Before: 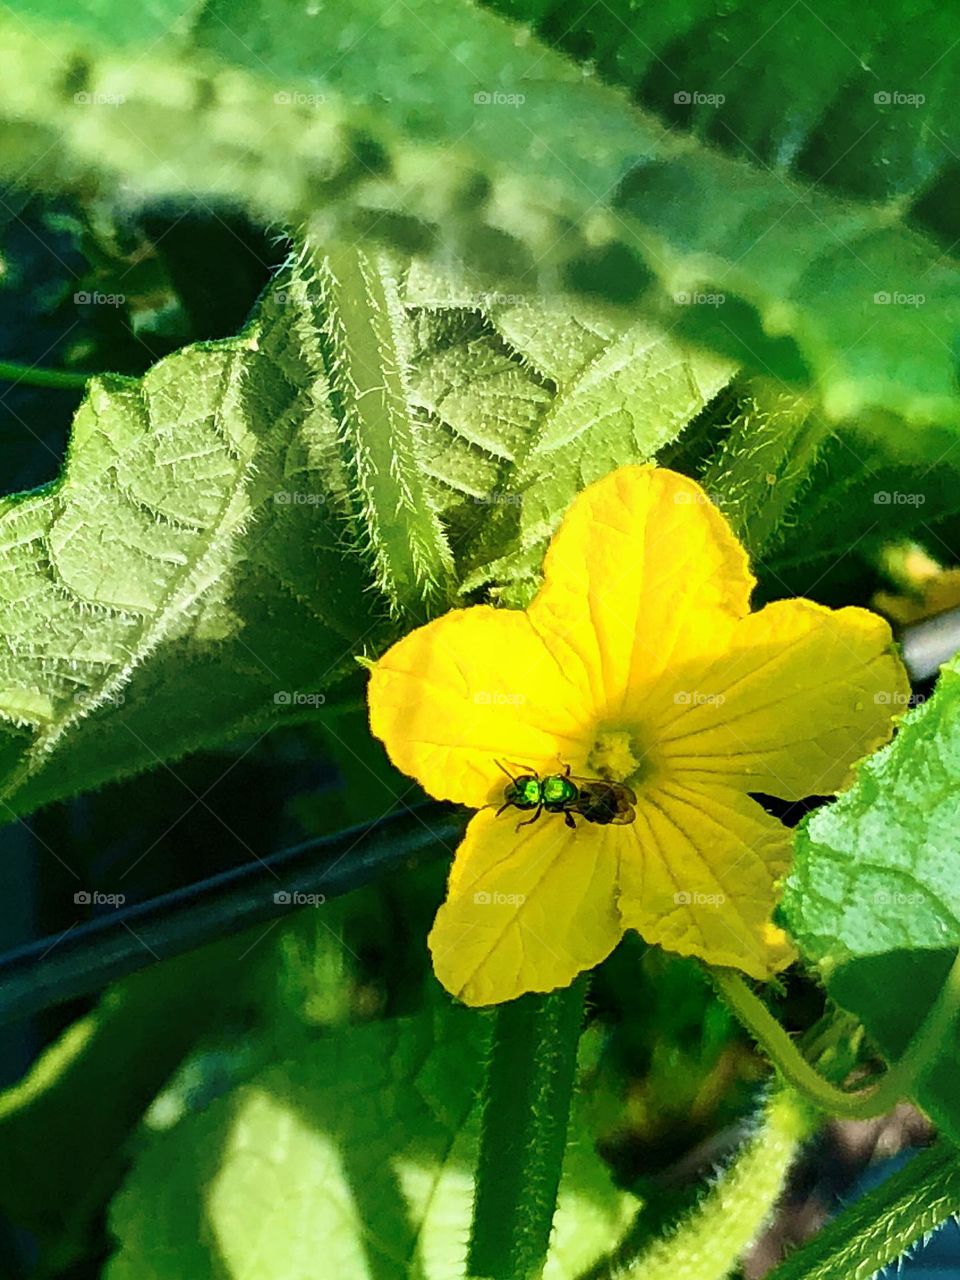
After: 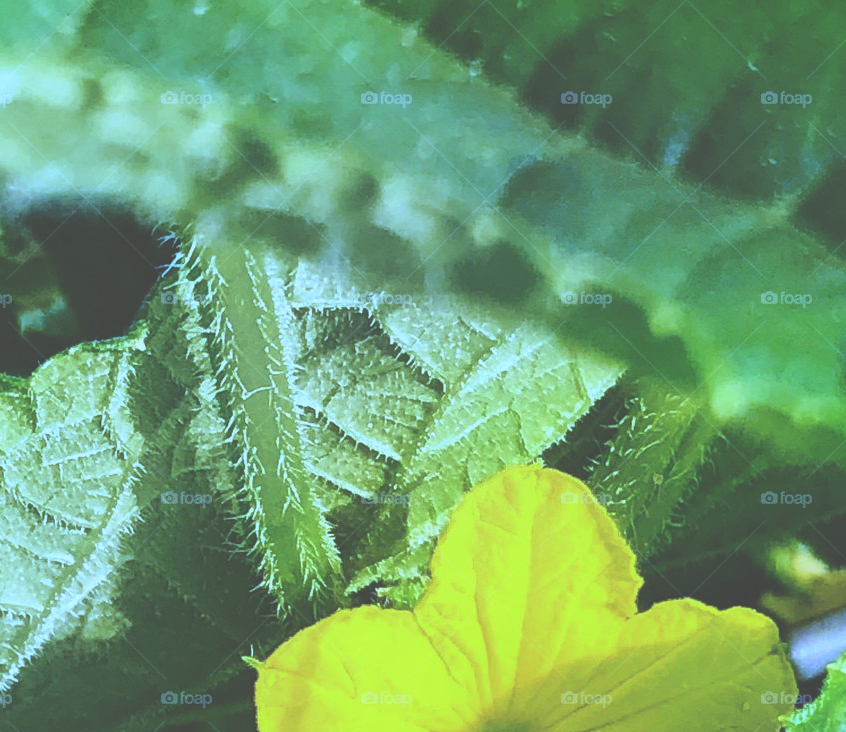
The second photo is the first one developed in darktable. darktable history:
crop and rotate: left 11.812%, bottom 42.776%
exposure: black level correction -0.062, exposure -0.05 EV, compensate highlight preservation false
white balance: red 0.766, blue 1.537
